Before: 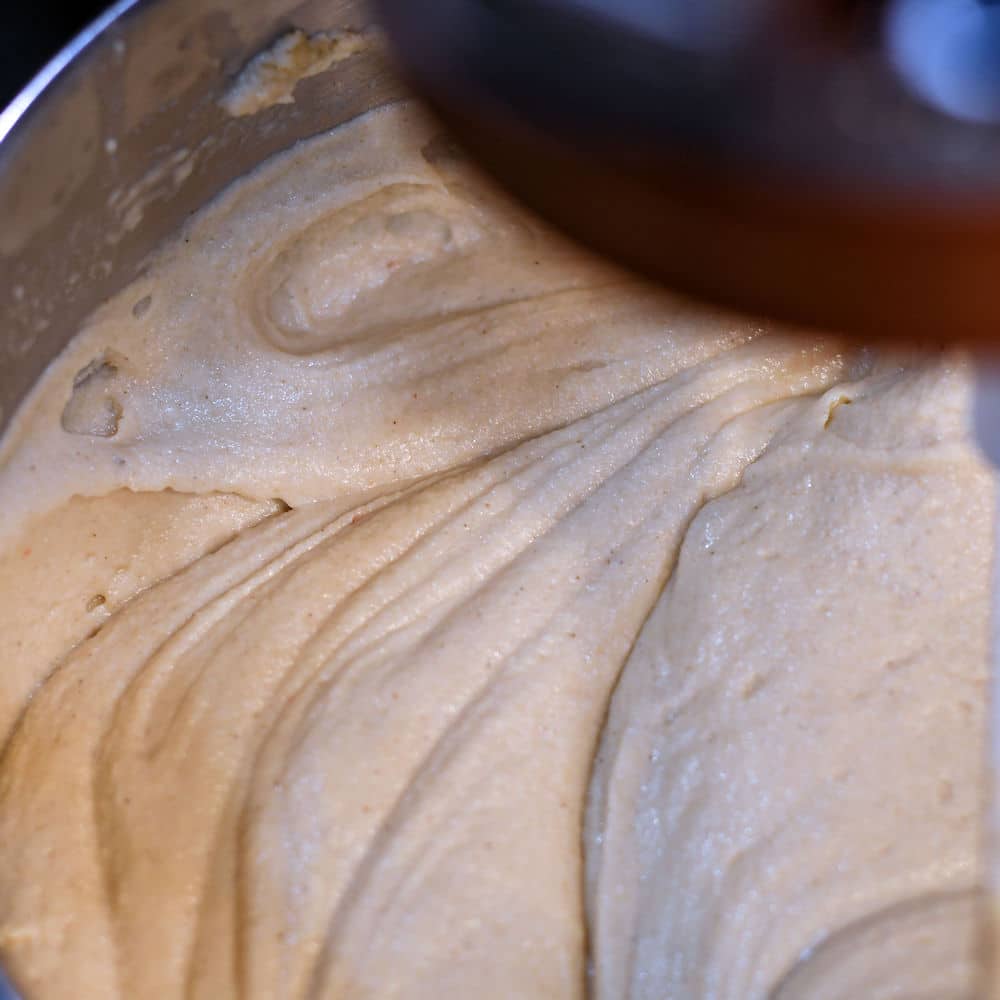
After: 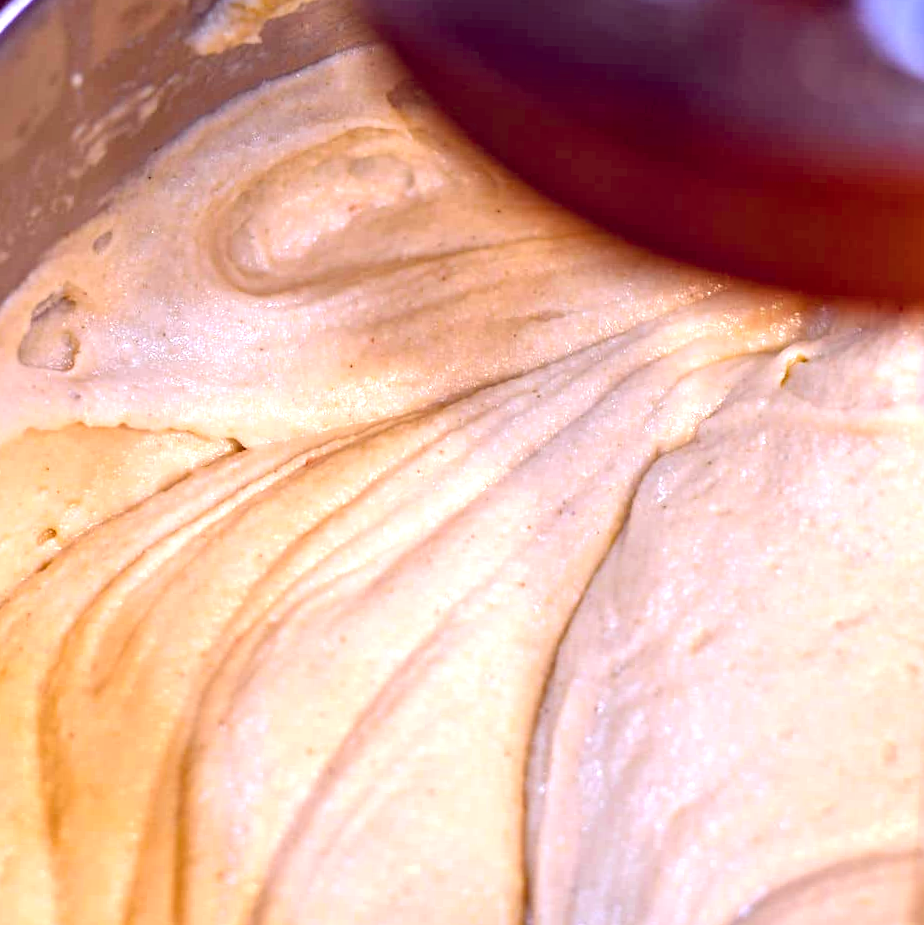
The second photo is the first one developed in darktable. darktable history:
exposure: exposure 1.201 EV, compensate highlight preservation false
color balance rgb: power › hue 211.24°, highlights gain › luminance 0.487%, highlights gain › chroma 0.317%, highlights gain › hue 41.36°, global offset › chroma 0.281%, global offset › hue 318.06°, linear chroma grading › global chroma 16.716%, perceptual saturation grading › global saturation 30.23%, contrast -10.638%
local contrast: on, module defaults
color correction: highlights a* 10.21, highlights b* 9.66, shadows a* 8.08, shadows b* 8.03, saturation 0.787
crop and rotate: angle -1.88°, left 3.136%, top 3.948%, right 1.411%, bottom 0.474%
